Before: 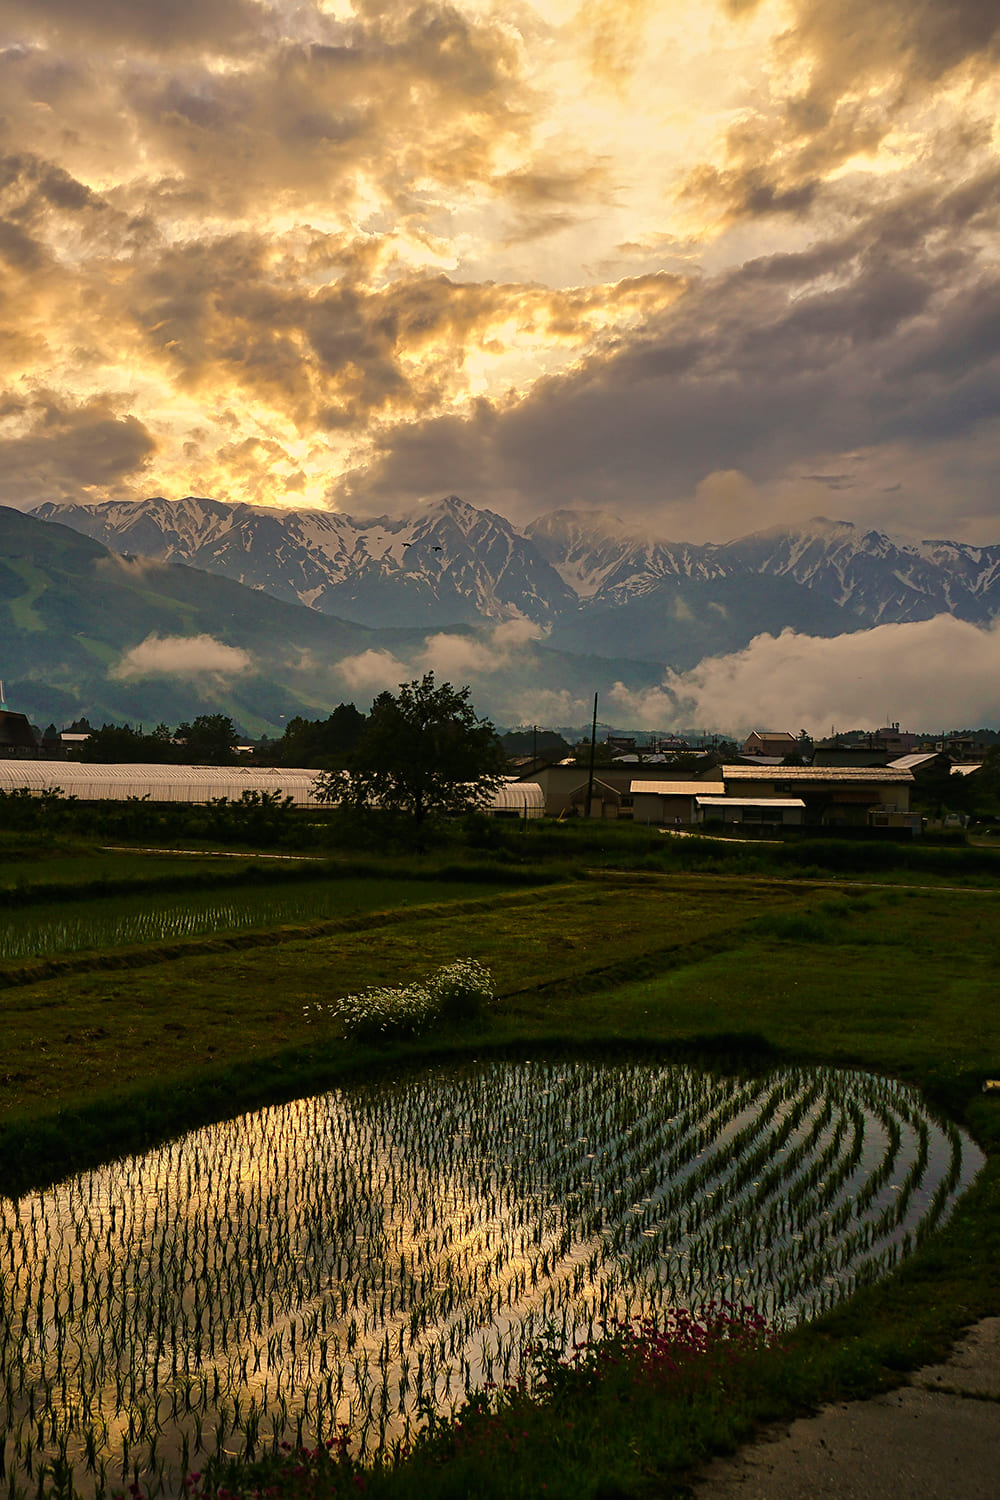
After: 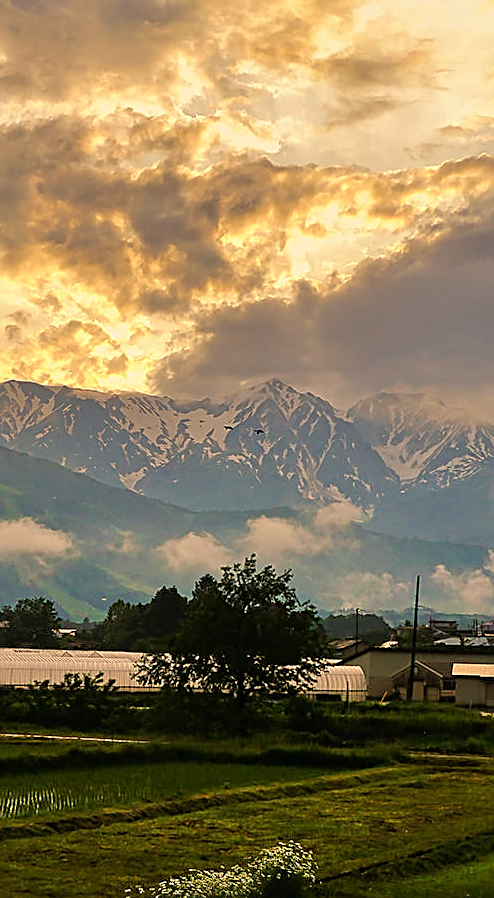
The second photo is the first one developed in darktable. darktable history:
crop: left 17.862%, top 7.803%, right 32.72%, bottom 32.286%
tone equalizer: -7 EV 0.158 EV, -6 EV 0.564 EV, -5 EV 1.19 EV, -4 EV 1.34 EV, -3 EV 1.14 EV, -2 EV 0.6 EV, -1 EV 0.146 EV
sharpen: on, module defaults
